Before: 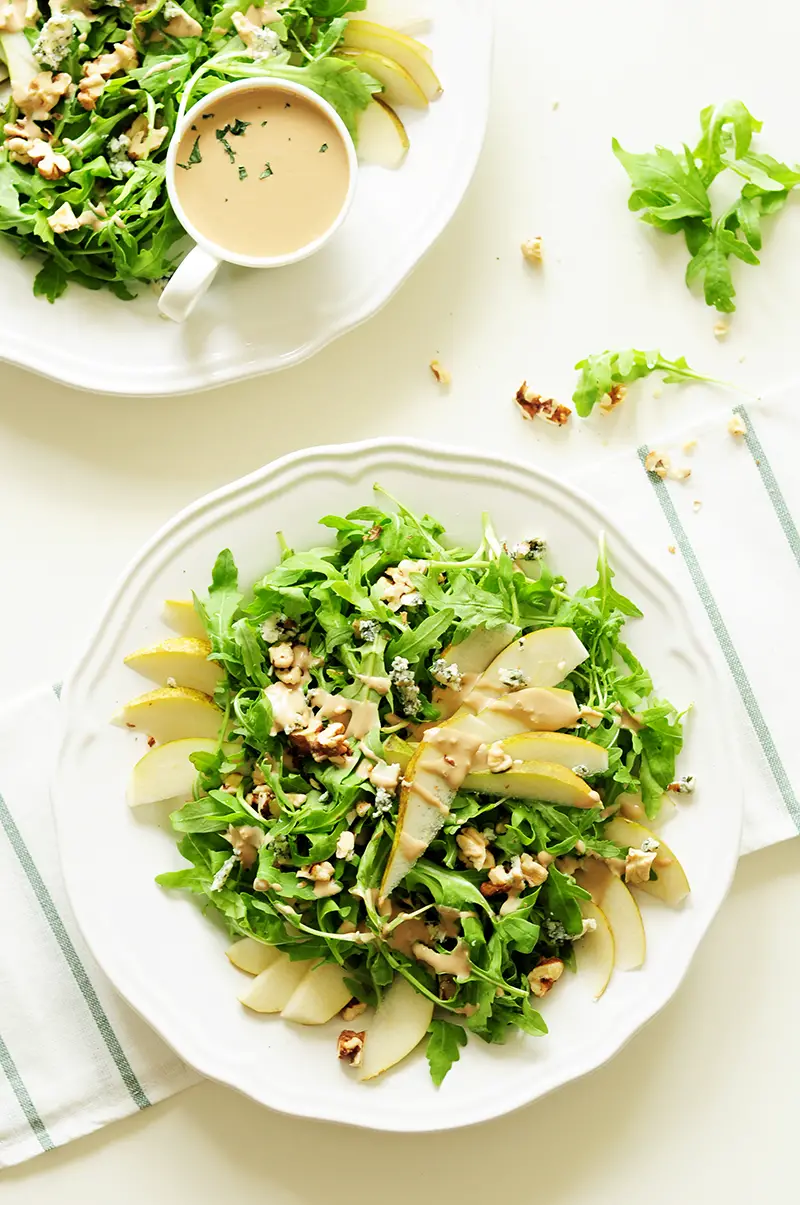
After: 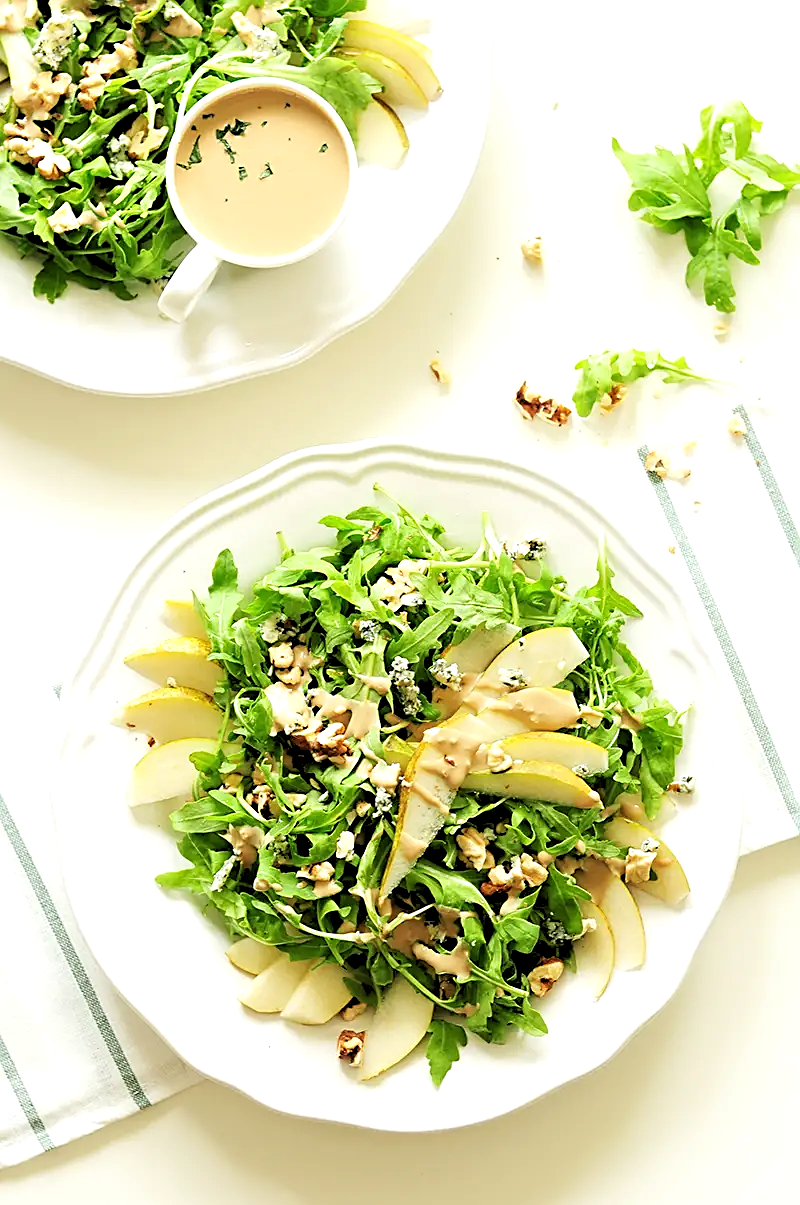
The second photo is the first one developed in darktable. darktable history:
rgb levels: levels [[0.01, 0.419, 0.839], [0, 0.5, 1], [0, 0.5, 1]]
sharpen: on, module defaults
